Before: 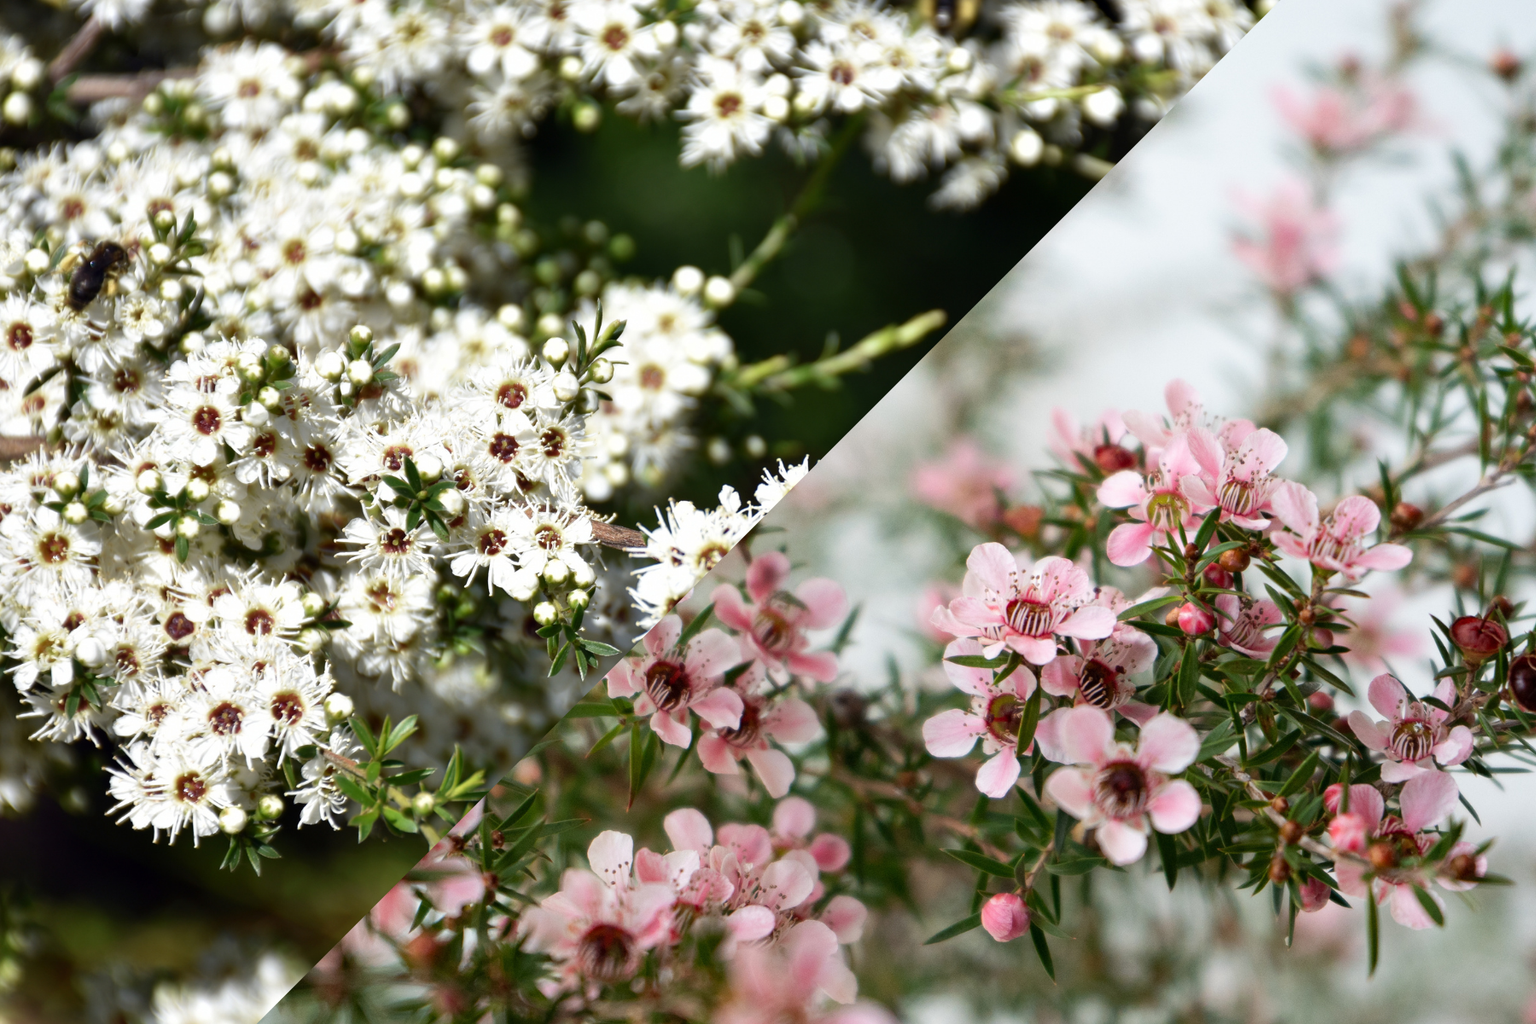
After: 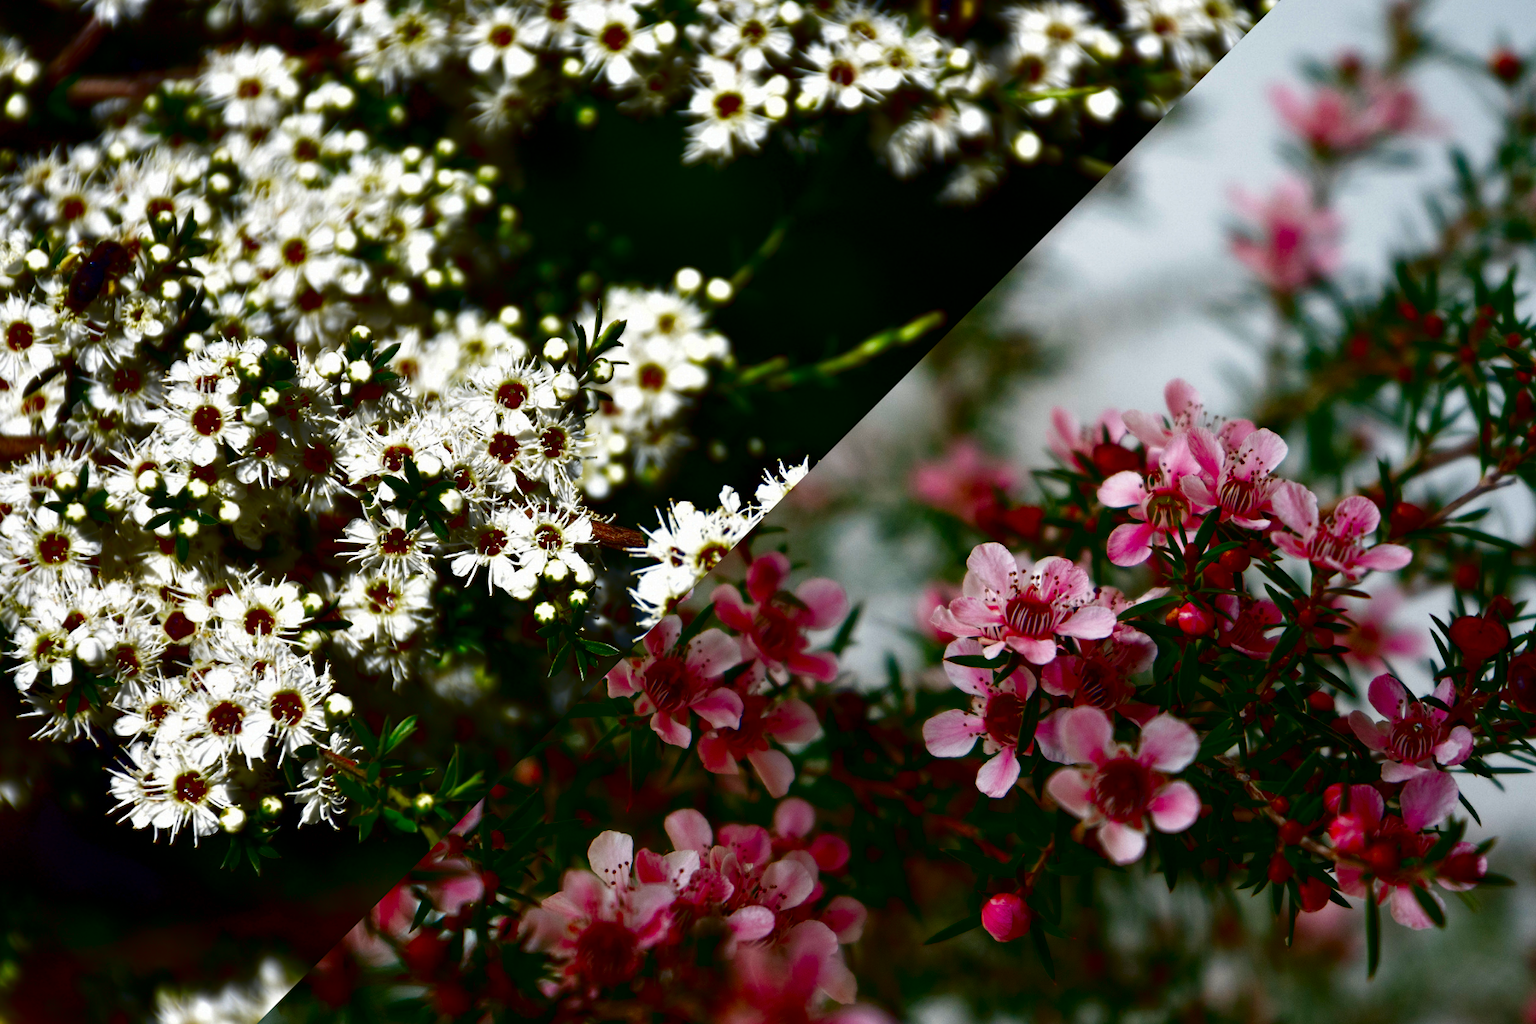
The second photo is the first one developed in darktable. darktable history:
contrast brightness saturation: brightness -0.991, saturation 0.988
